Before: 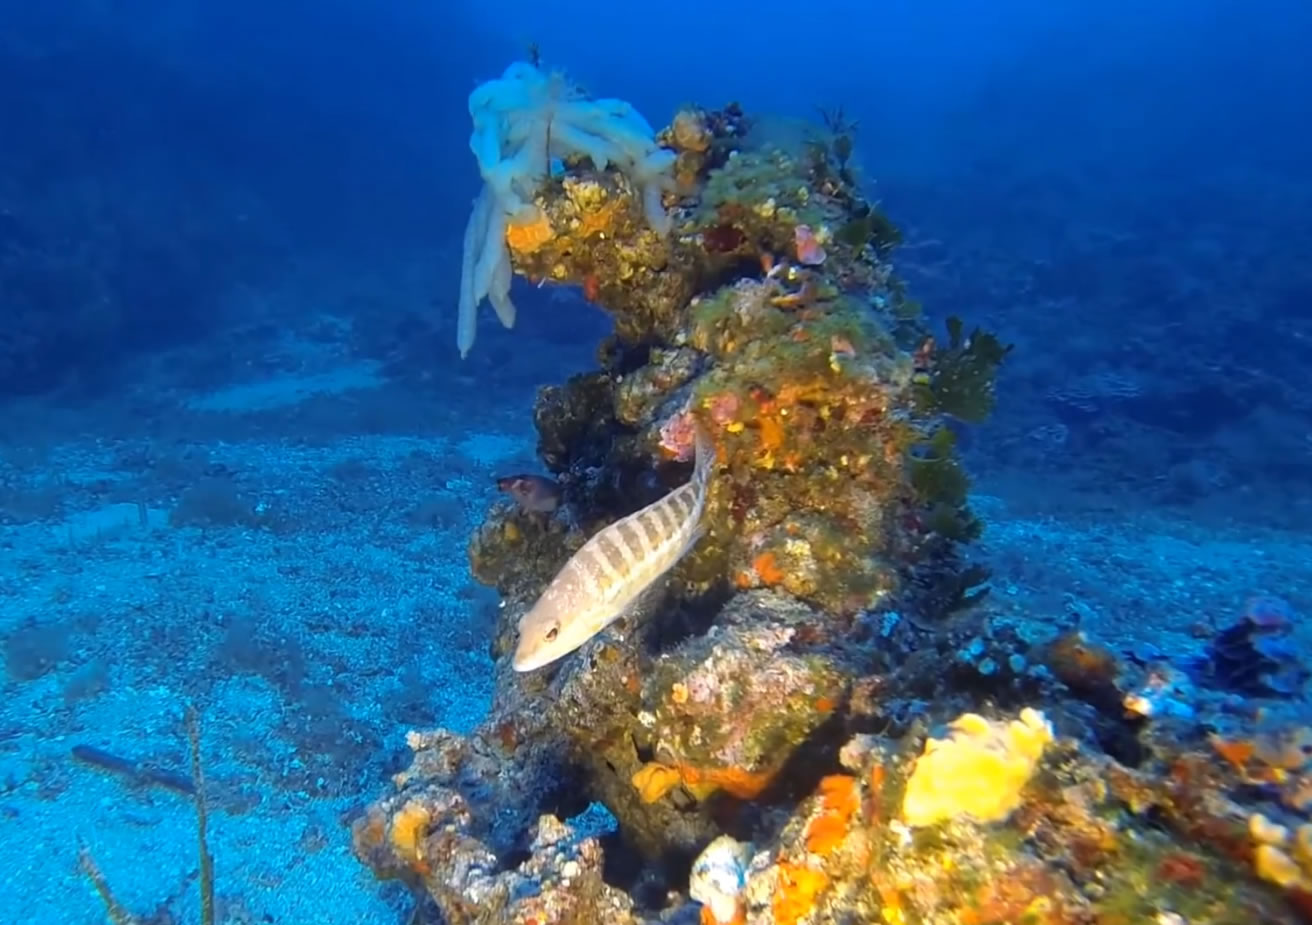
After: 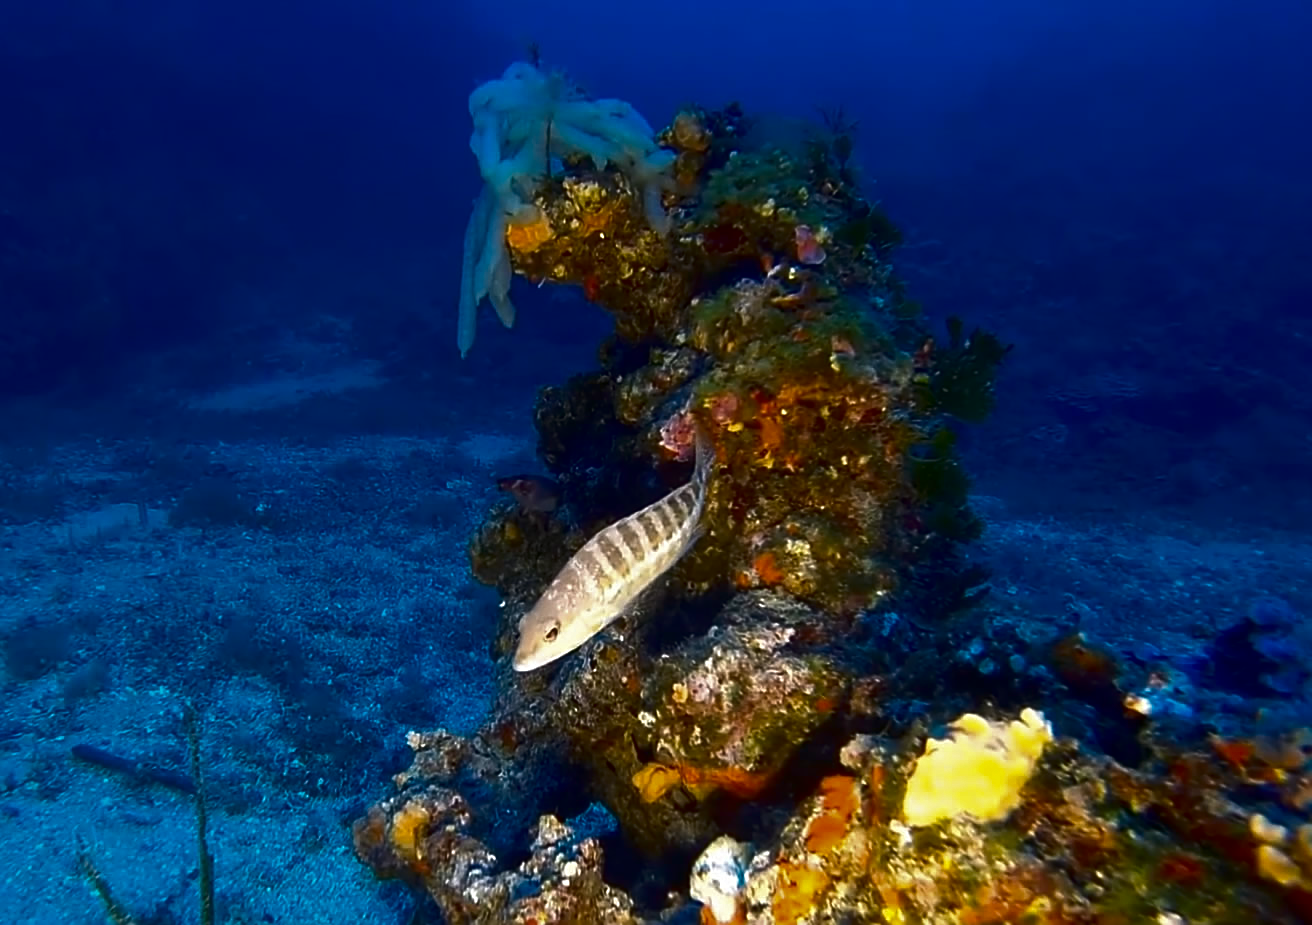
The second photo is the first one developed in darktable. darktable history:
sharpen: on, module defaults
contrast brightness saturation: brightness -0.52
